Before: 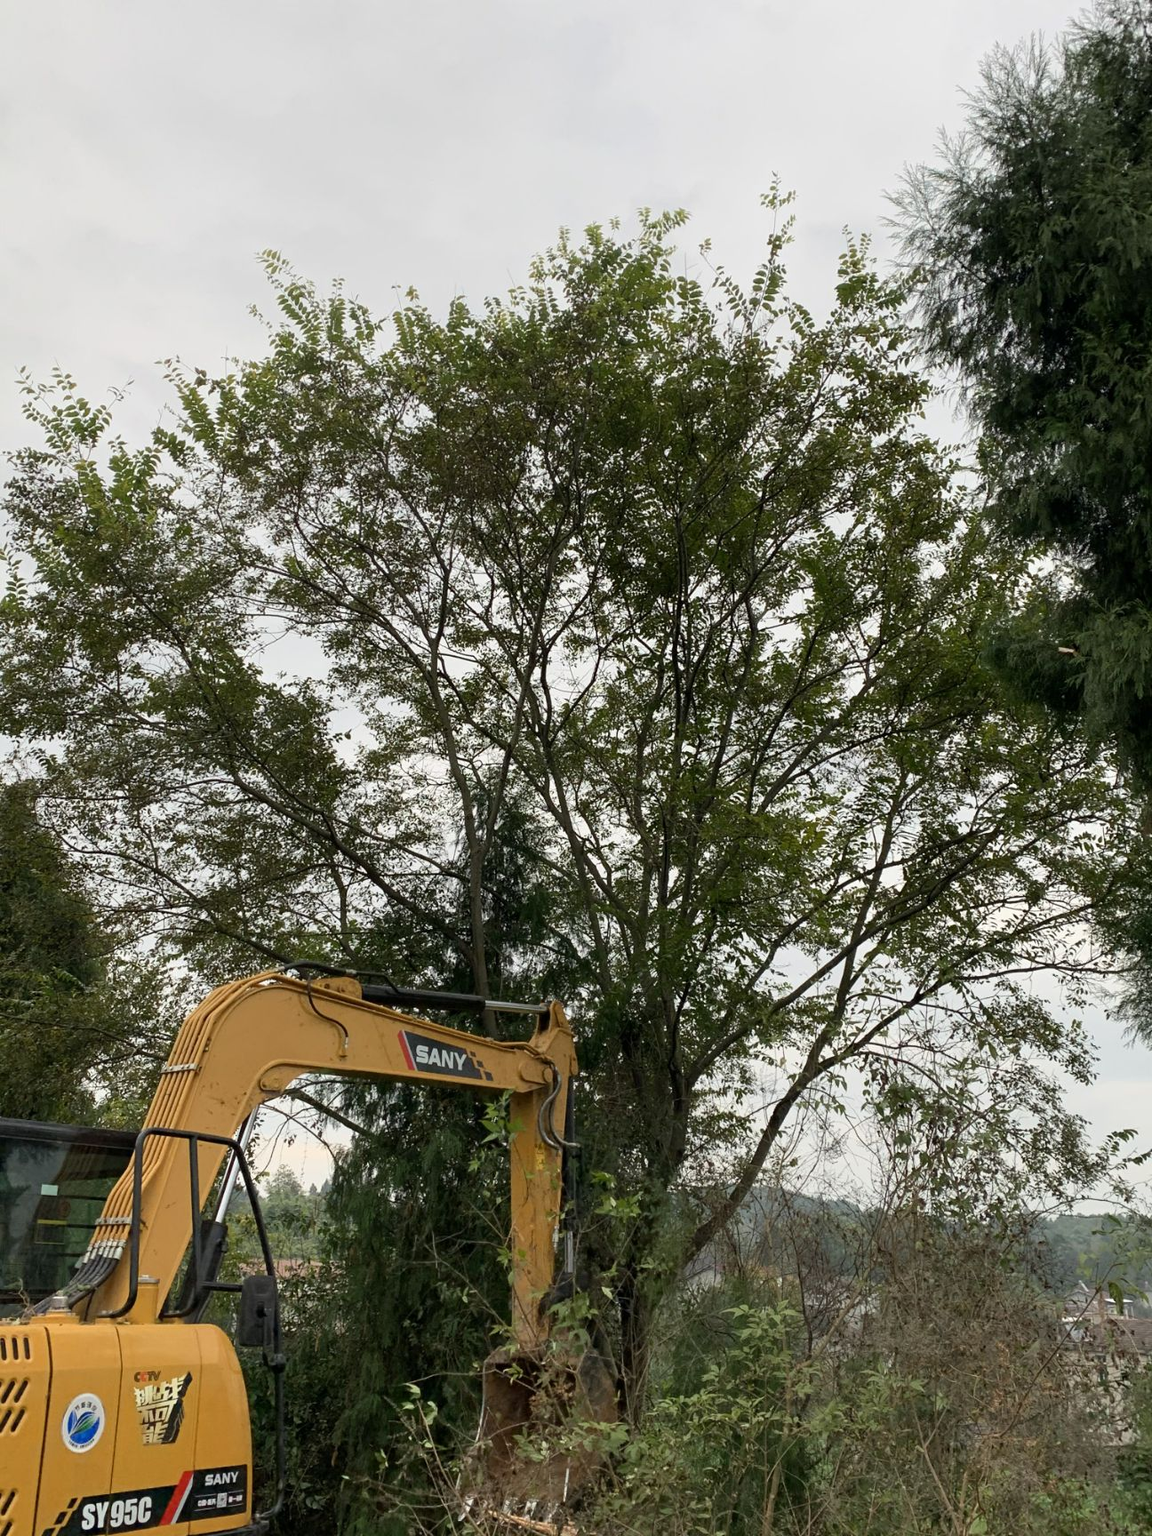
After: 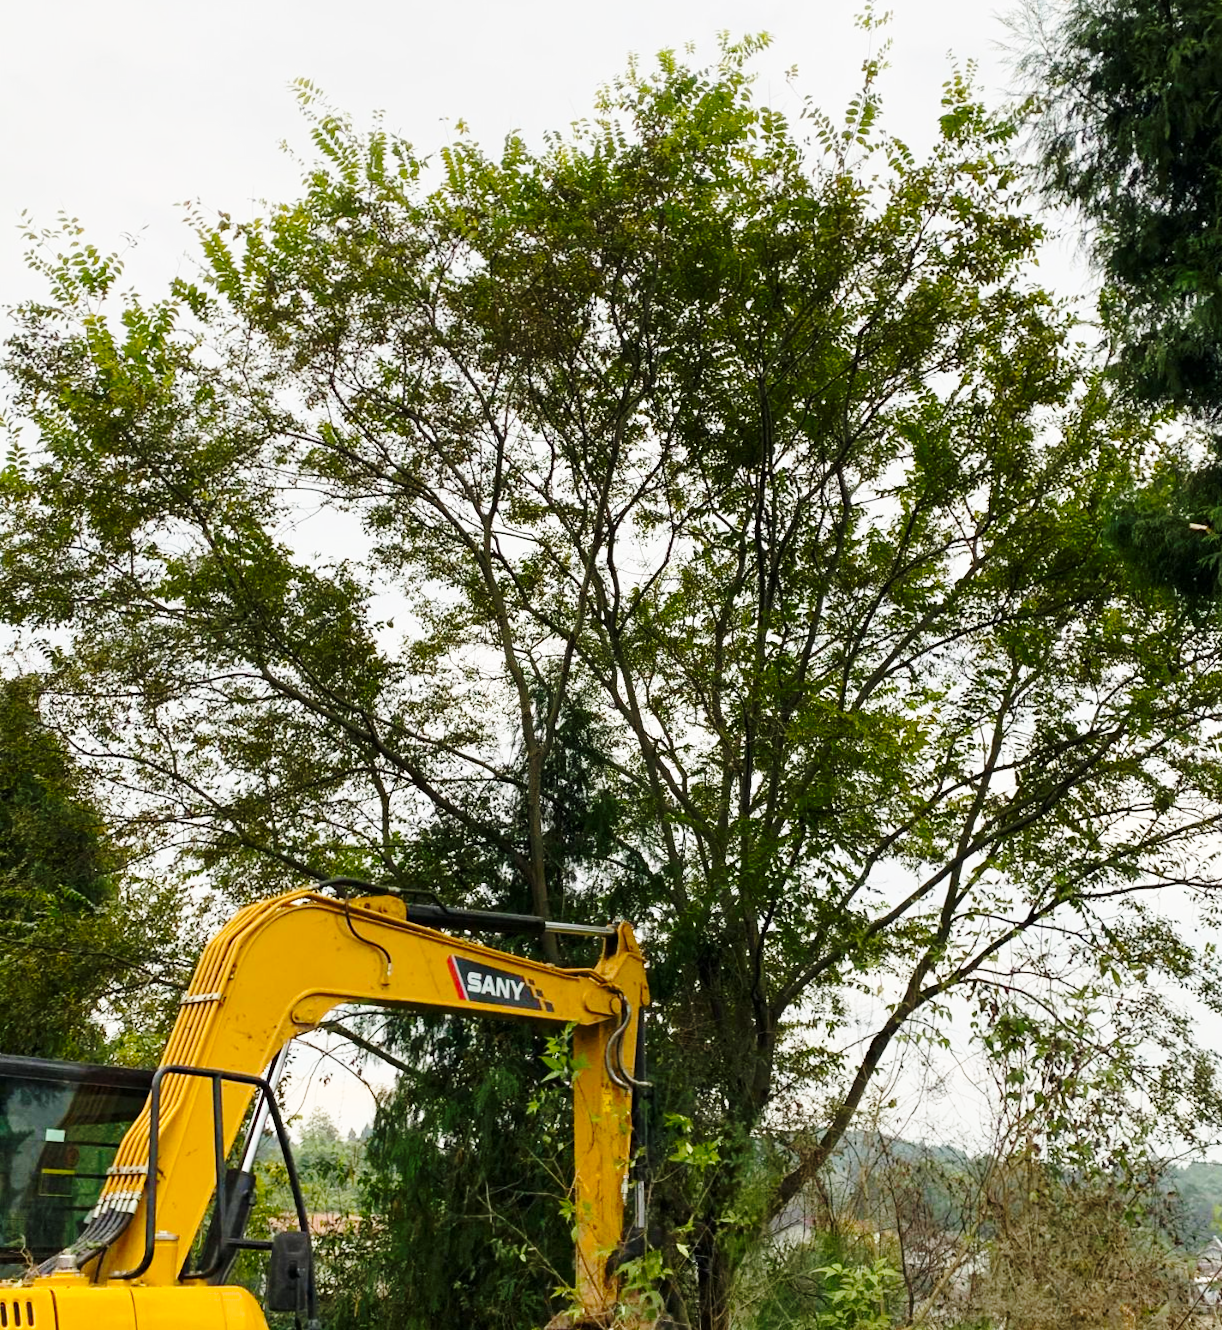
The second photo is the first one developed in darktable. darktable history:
crop and rotate: angle 0.072°, top 11.756%, right 5.551%, bottom 11.144%
color balance rgb: perceptual saturation grading › global saturation 29.955%, global vibrance 20%
base curve: curves: ch0 [(0, 0) (0.028, 0.03) (0.121, 0.232) (0.46, 0.748) (0.859, 0.968) (1, 1)], preserve colors none
